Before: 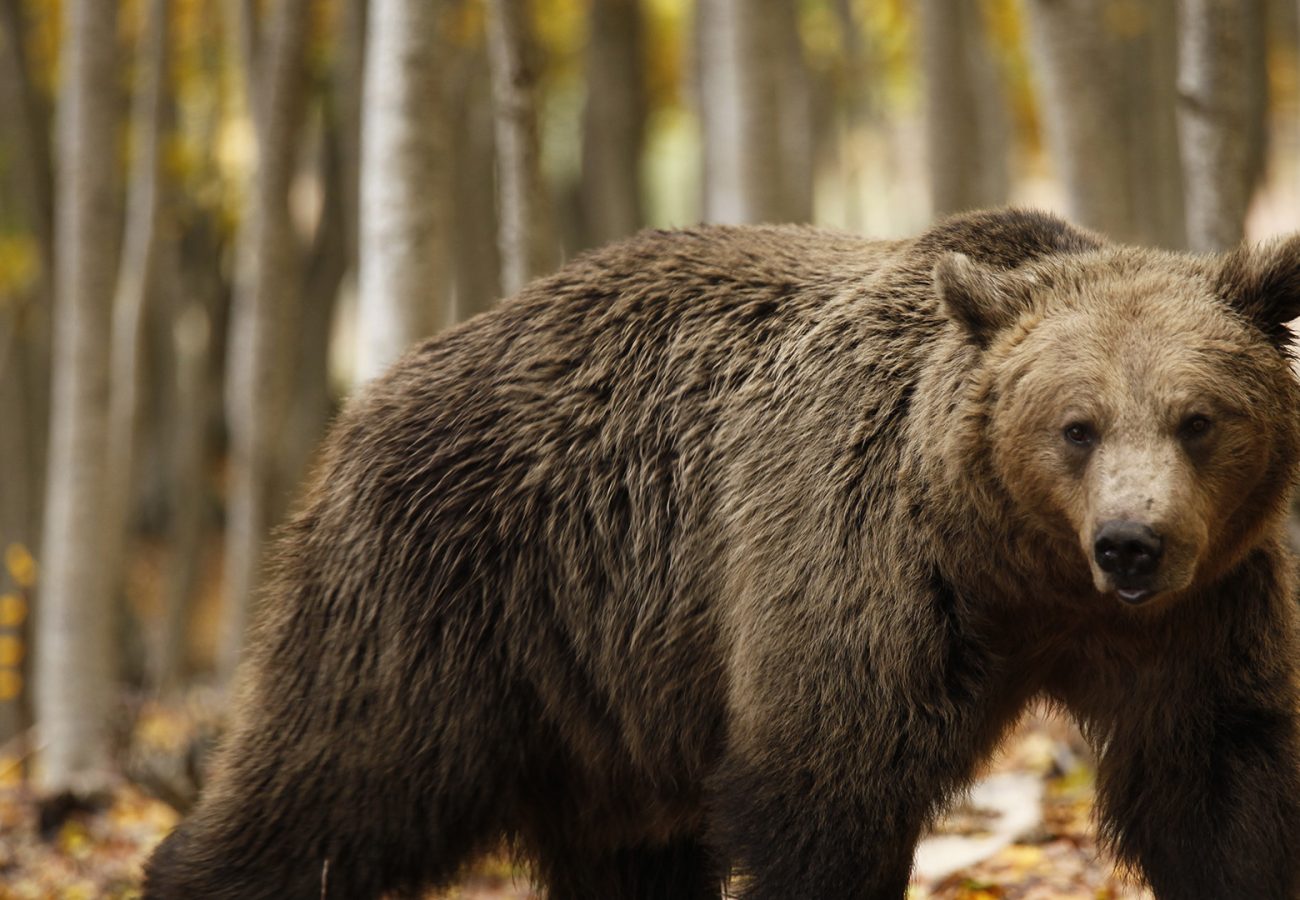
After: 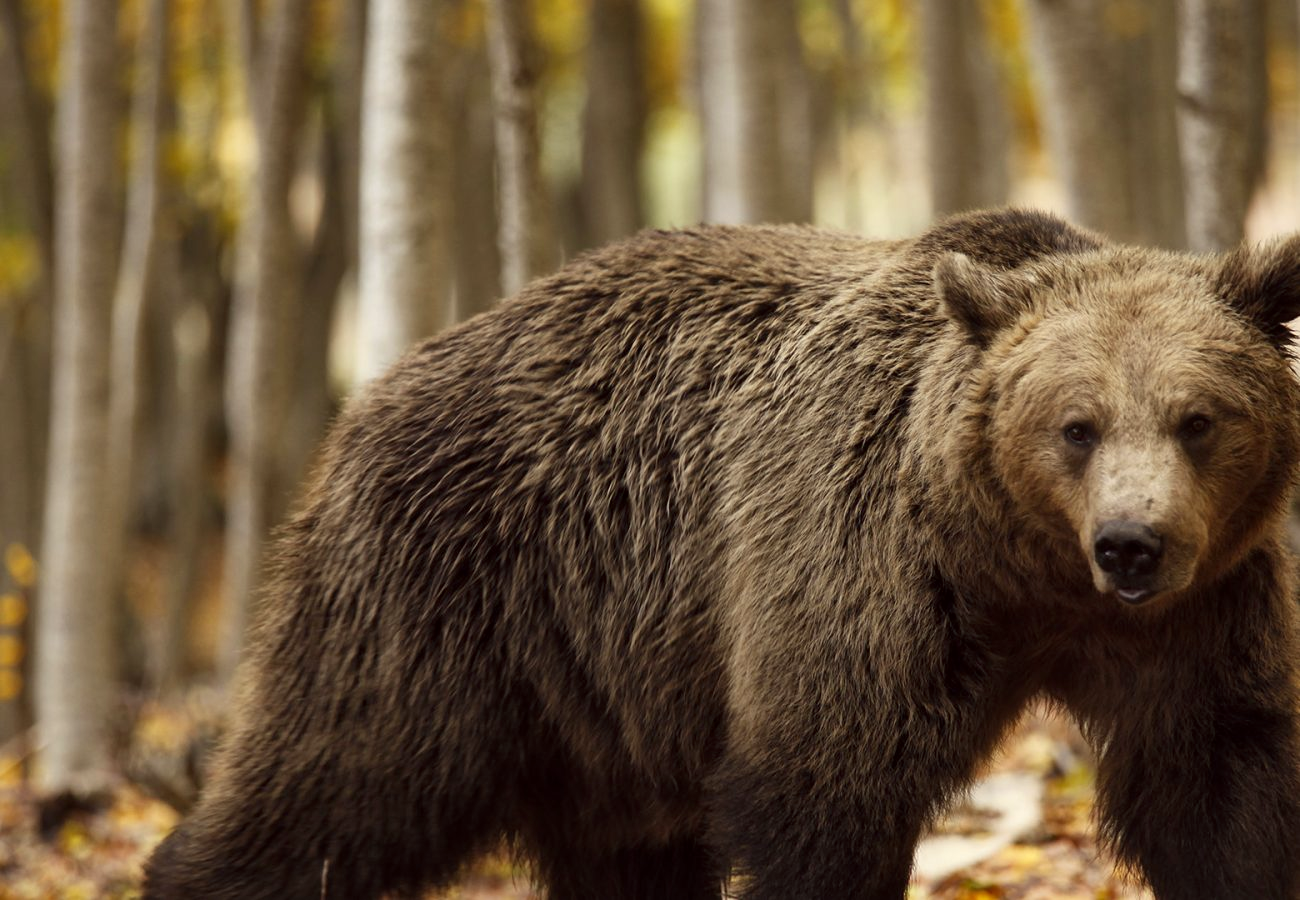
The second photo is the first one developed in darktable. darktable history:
white balance: emerald 1
color correction: highlights a* -0.95, highlights b* 4.5, shadows a* 3.55
local contrast: mode bilateral grid, contrast 20, coarseness 50, detail 120%, midtone range 0.2
